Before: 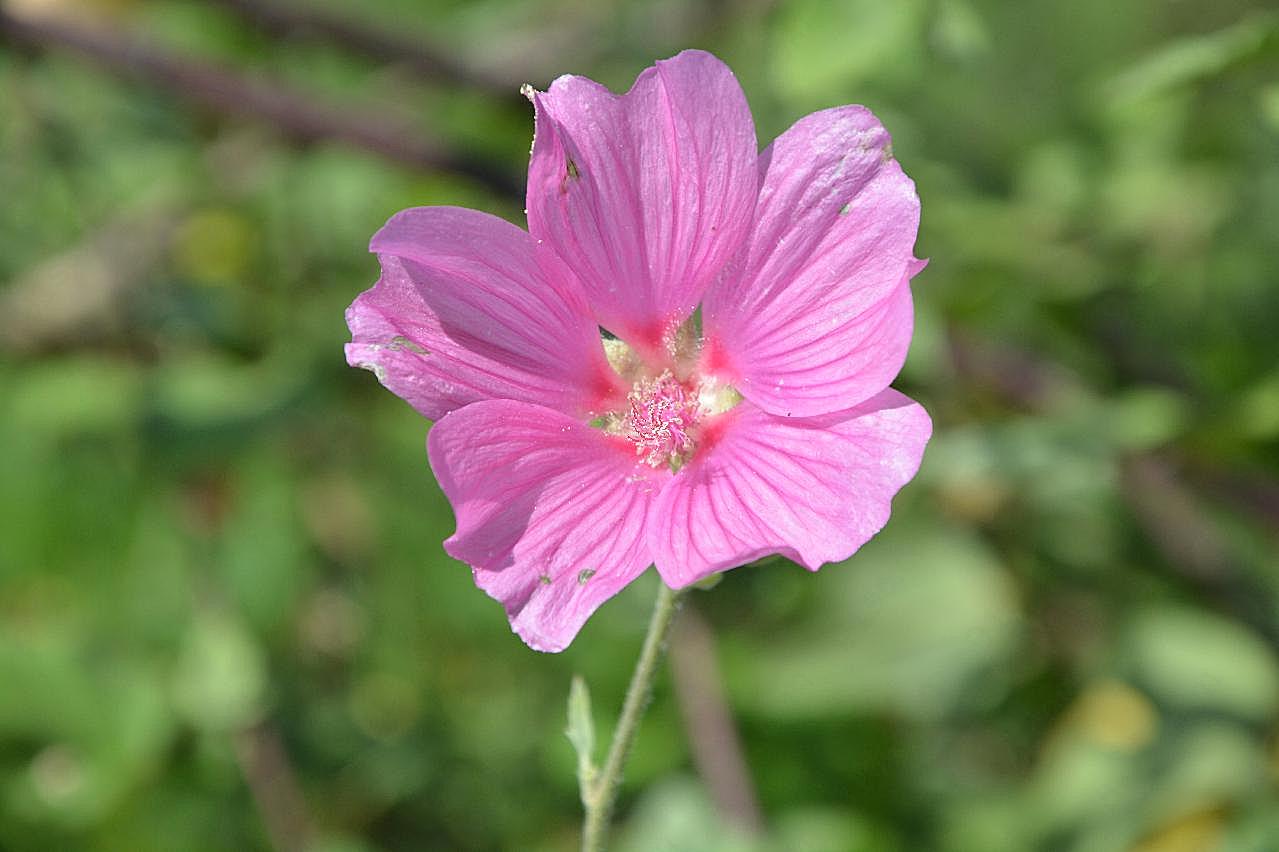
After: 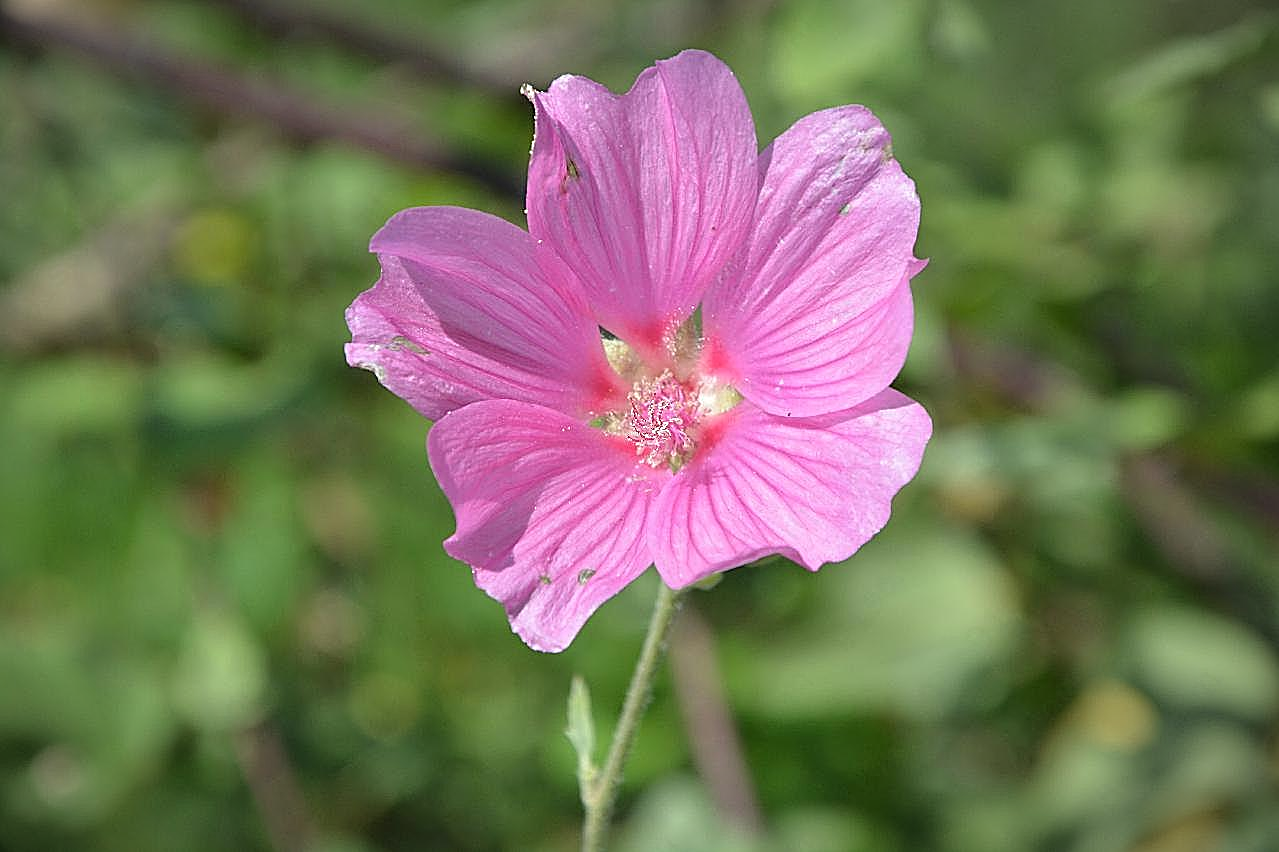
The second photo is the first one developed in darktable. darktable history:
vignetting: fall-off radius 100.19%, brightness -0.719, saturation -0.481, width/height ratio 1.342
sharpen: on, module defaults
